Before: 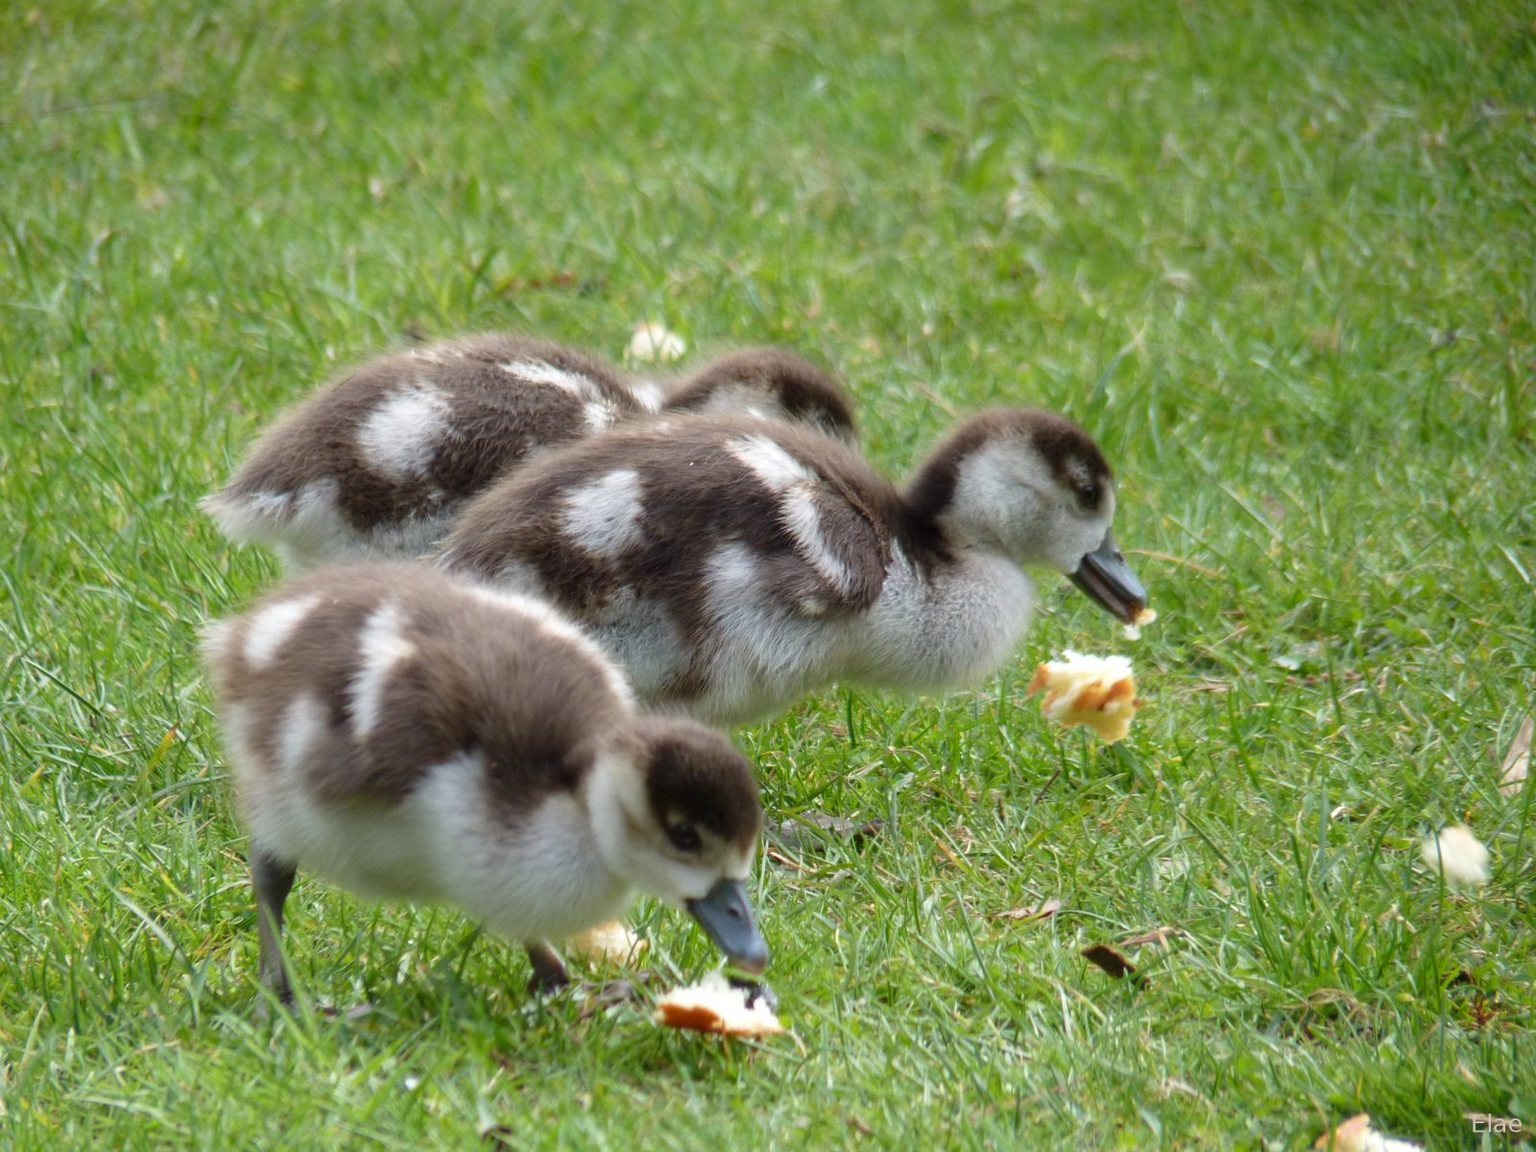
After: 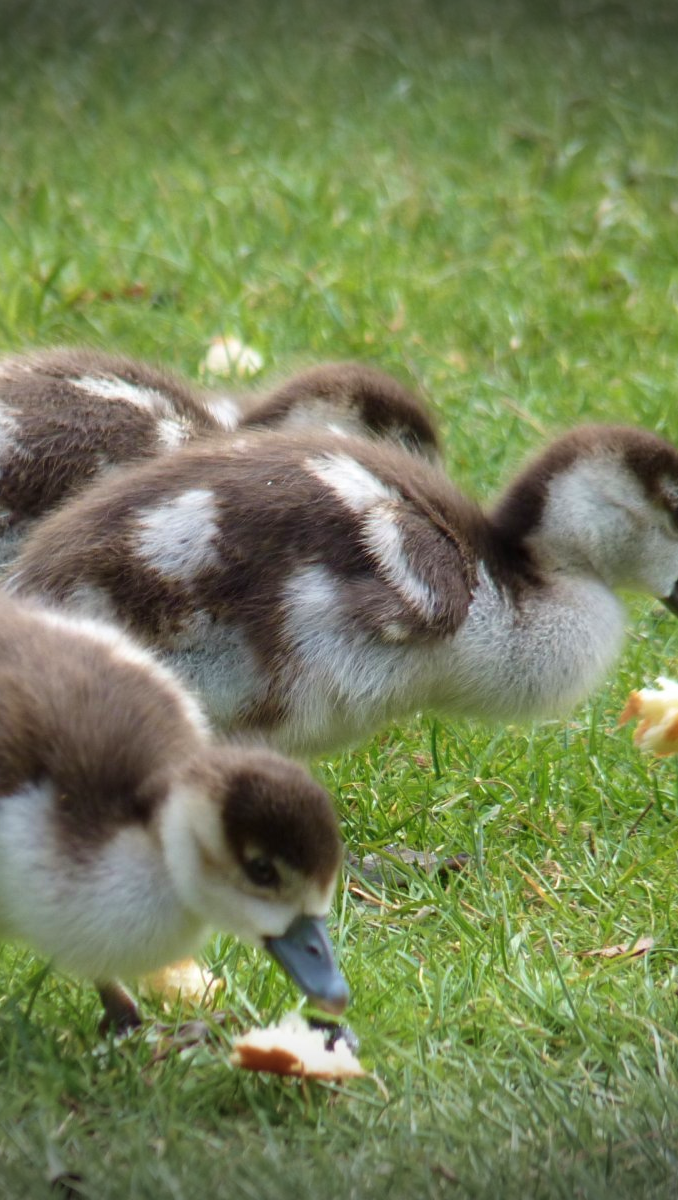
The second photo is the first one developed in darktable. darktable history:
crop: left 28.229%, right 29.339%
vignetting: fall-off start 99.59%, brightness -0.705, saturation -0.476, width/height ratio 1.311, unbound false
contrast brightness saturation: saturation -0.05
velvia: on, module defaults
